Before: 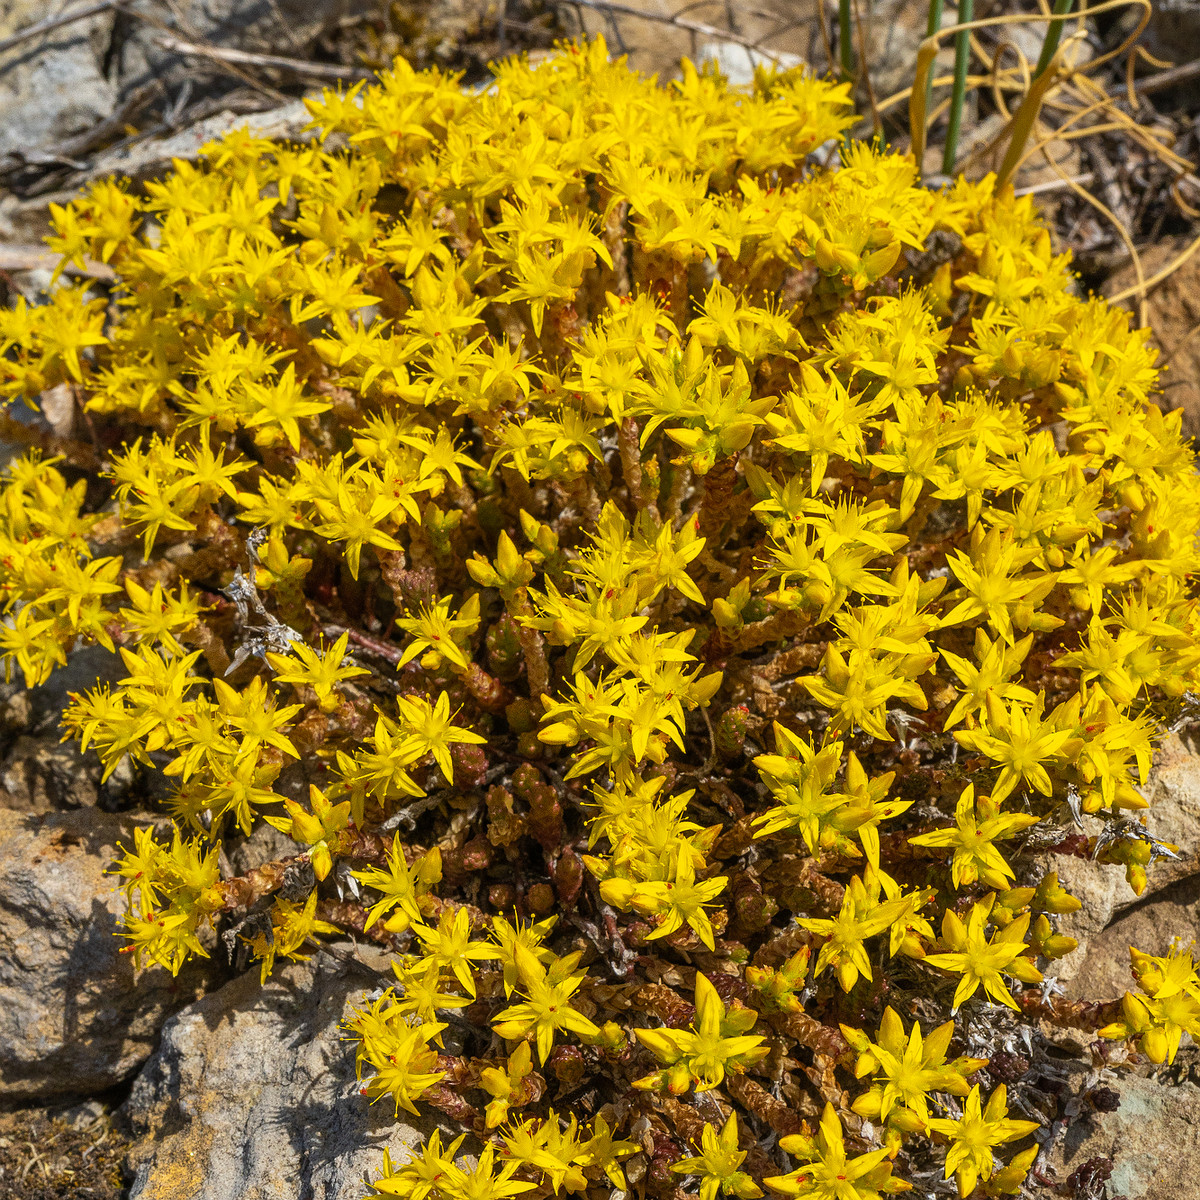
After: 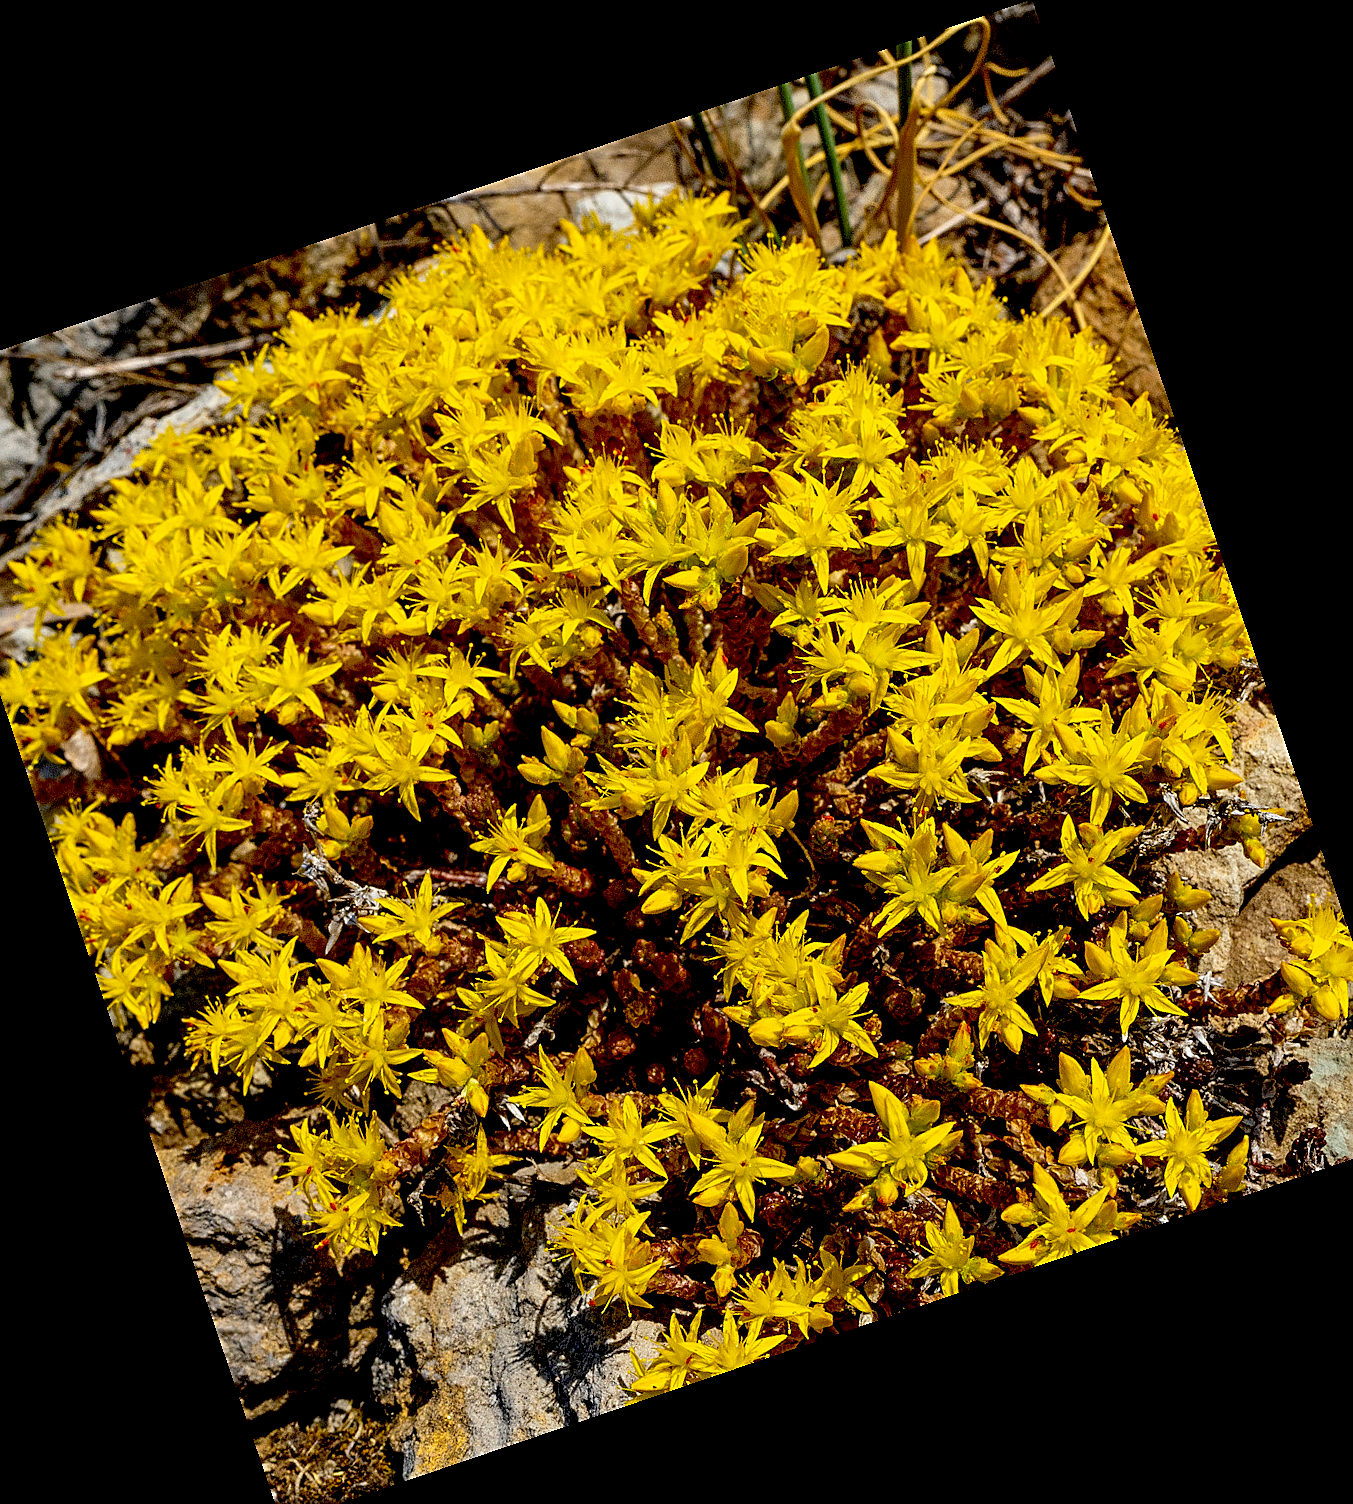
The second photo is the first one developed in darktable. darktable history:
crop and rotate: angle 18.78°, left 6.845%, right 4.282%, bottom 1.15%
exposure: black level correction 0.048, exposure 0.013 EV, compensate exposure bias true, compensate highlight preservation false
sharpen: on, module defaults
